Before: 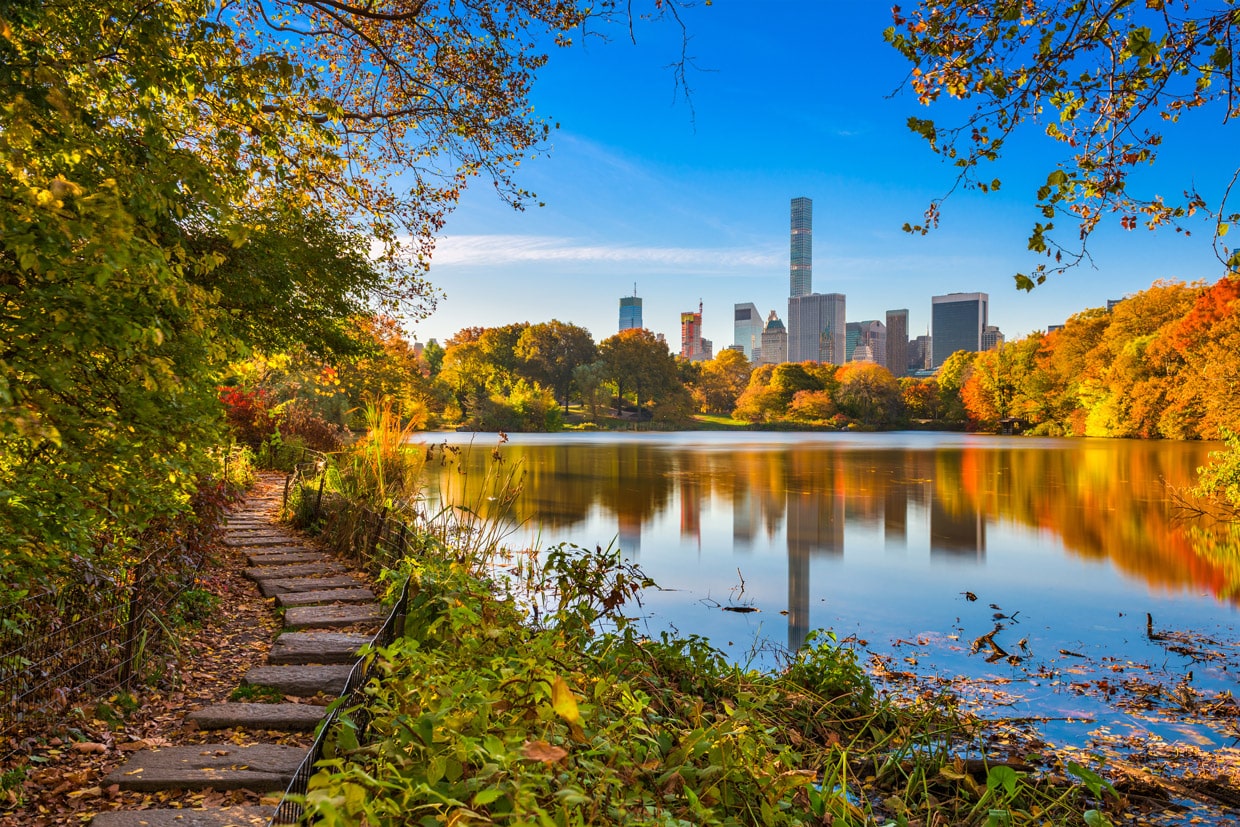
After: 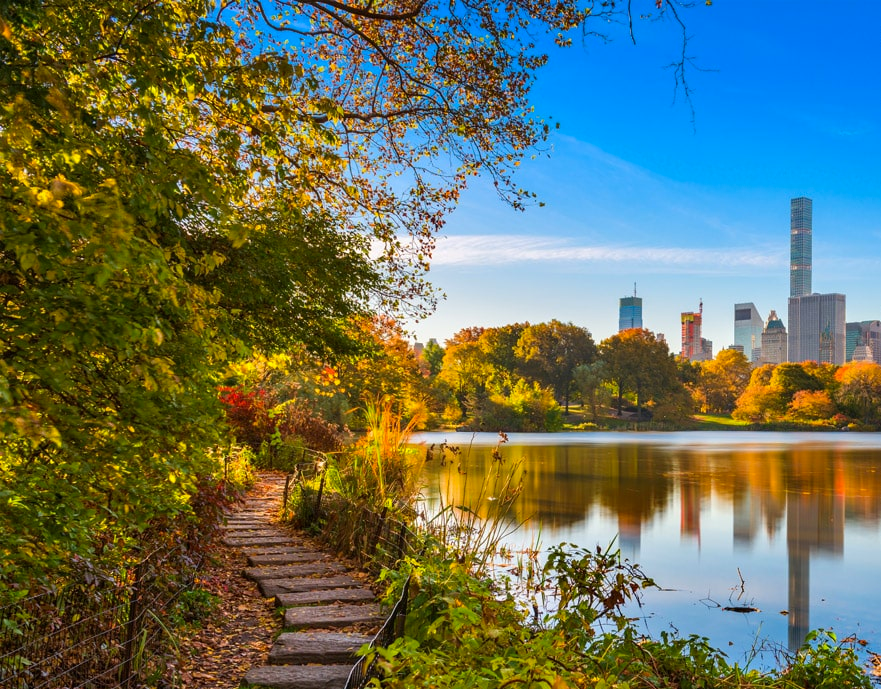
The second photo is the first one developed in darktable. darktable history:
white balance: emerald 1
crop: right 28.885%, bottom 16.626%
color correction: saturation 1.1
